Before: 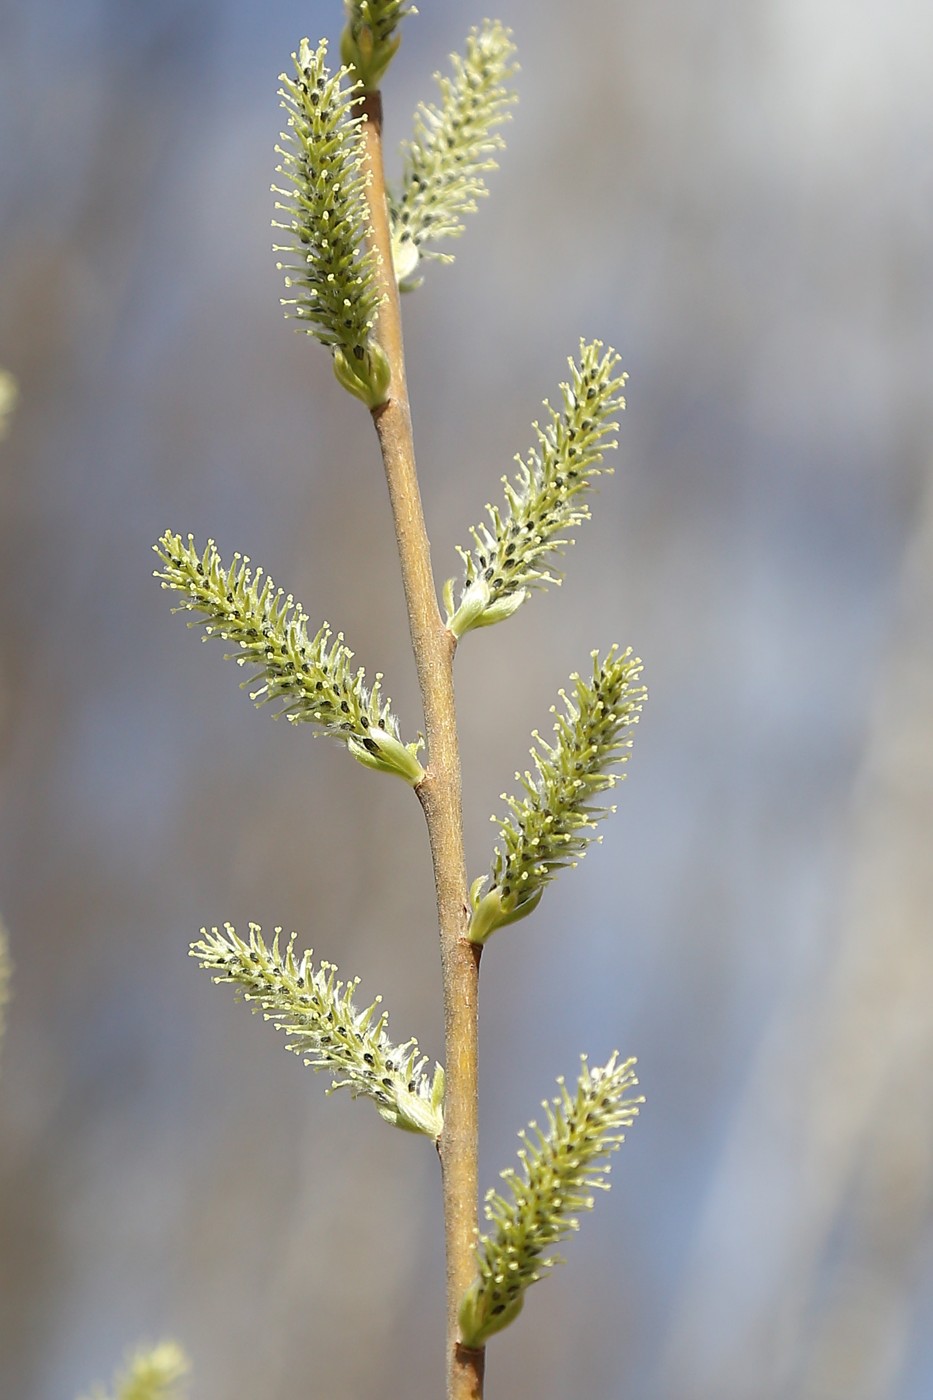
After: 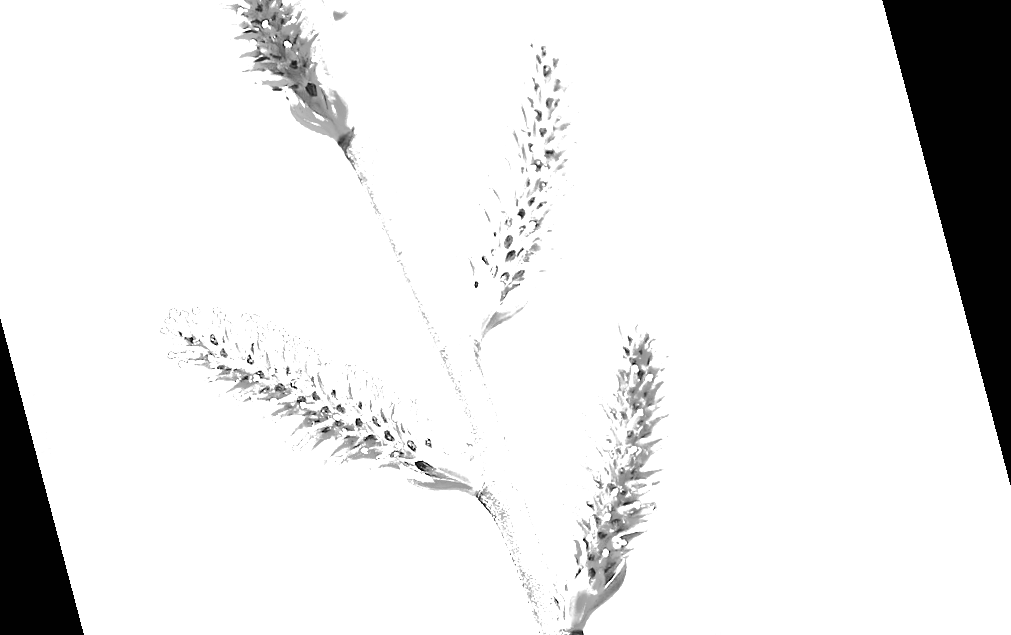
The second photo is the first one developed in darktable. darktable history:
color balance rgb: linear chroma grading › shadows -30%, linear chroma grading › global chroma 35%, perceptual saturation grading › global saturation 75%, perceptual saturation grading › shadows -30%, perceptual brilliance grading › highlights 75%, perceptual brilliance grading › shadows -30%, global vibrance 35%
exposure: black level correction 0, exposure 1.6 EV, compensate exposure bias true, compensate highlight preservation false
monochrome: a 26.22, b 42.67, size 0.8
crop: bottom 19.644%
rotate and perspective: rotation -14.8°, crop left 0.1, crop right 0.903, crop top 0.25, crop bottom 0.748
tone equalizer: -7 EV 0.18 EV, -6 EV 0.12 EV, -5 EV 0.08 EV, -4 EV 0.04 EV, -2 EV -0.02 EV, -1 EV -0.04 EV, +0 EV -0.06 EV, luminance estimator HSV value / RGB max
